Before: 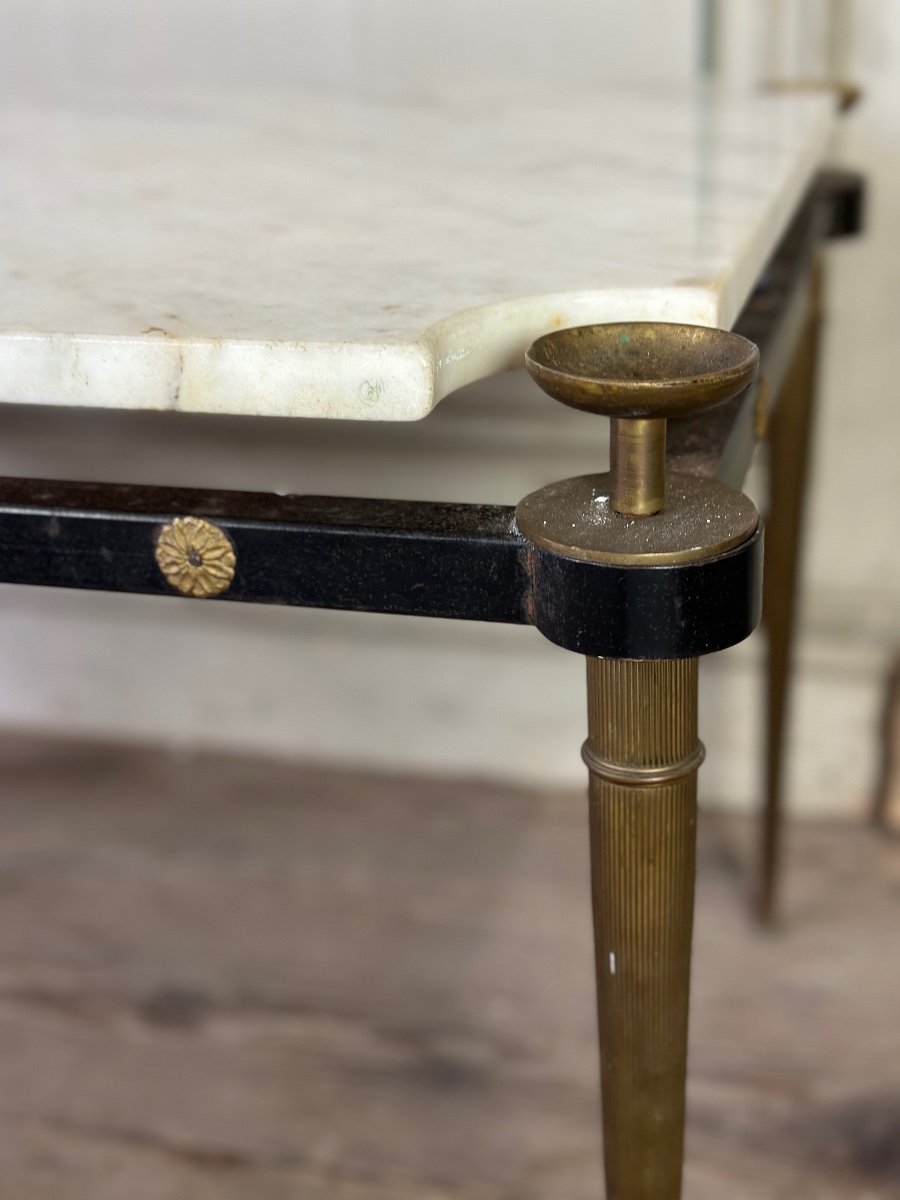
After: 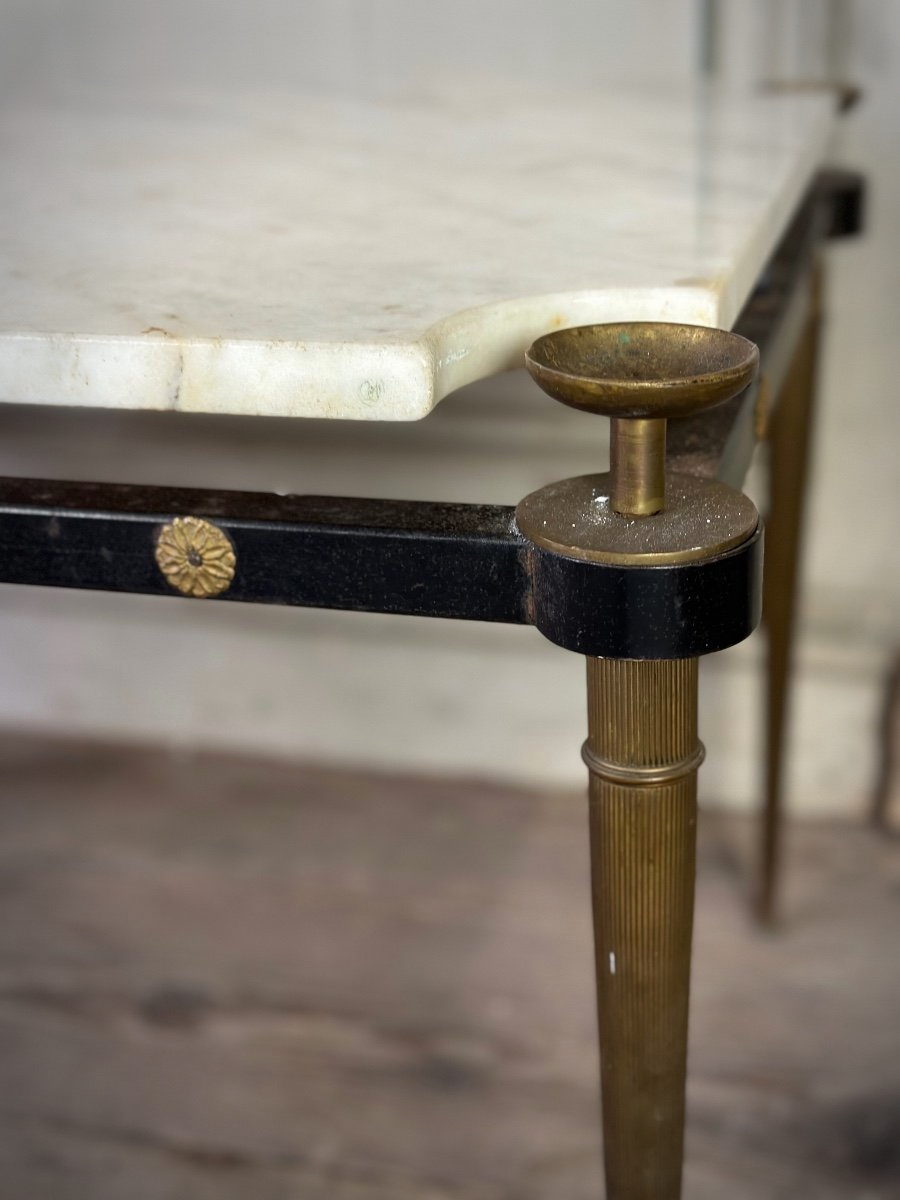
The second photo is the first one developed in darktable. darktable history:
tone equalizer: on, module defaults
vignetting: automatic ratio true
color balance rgb: perceptual saturation grading › global saturation 0.836%, global vibrance 11.16%
